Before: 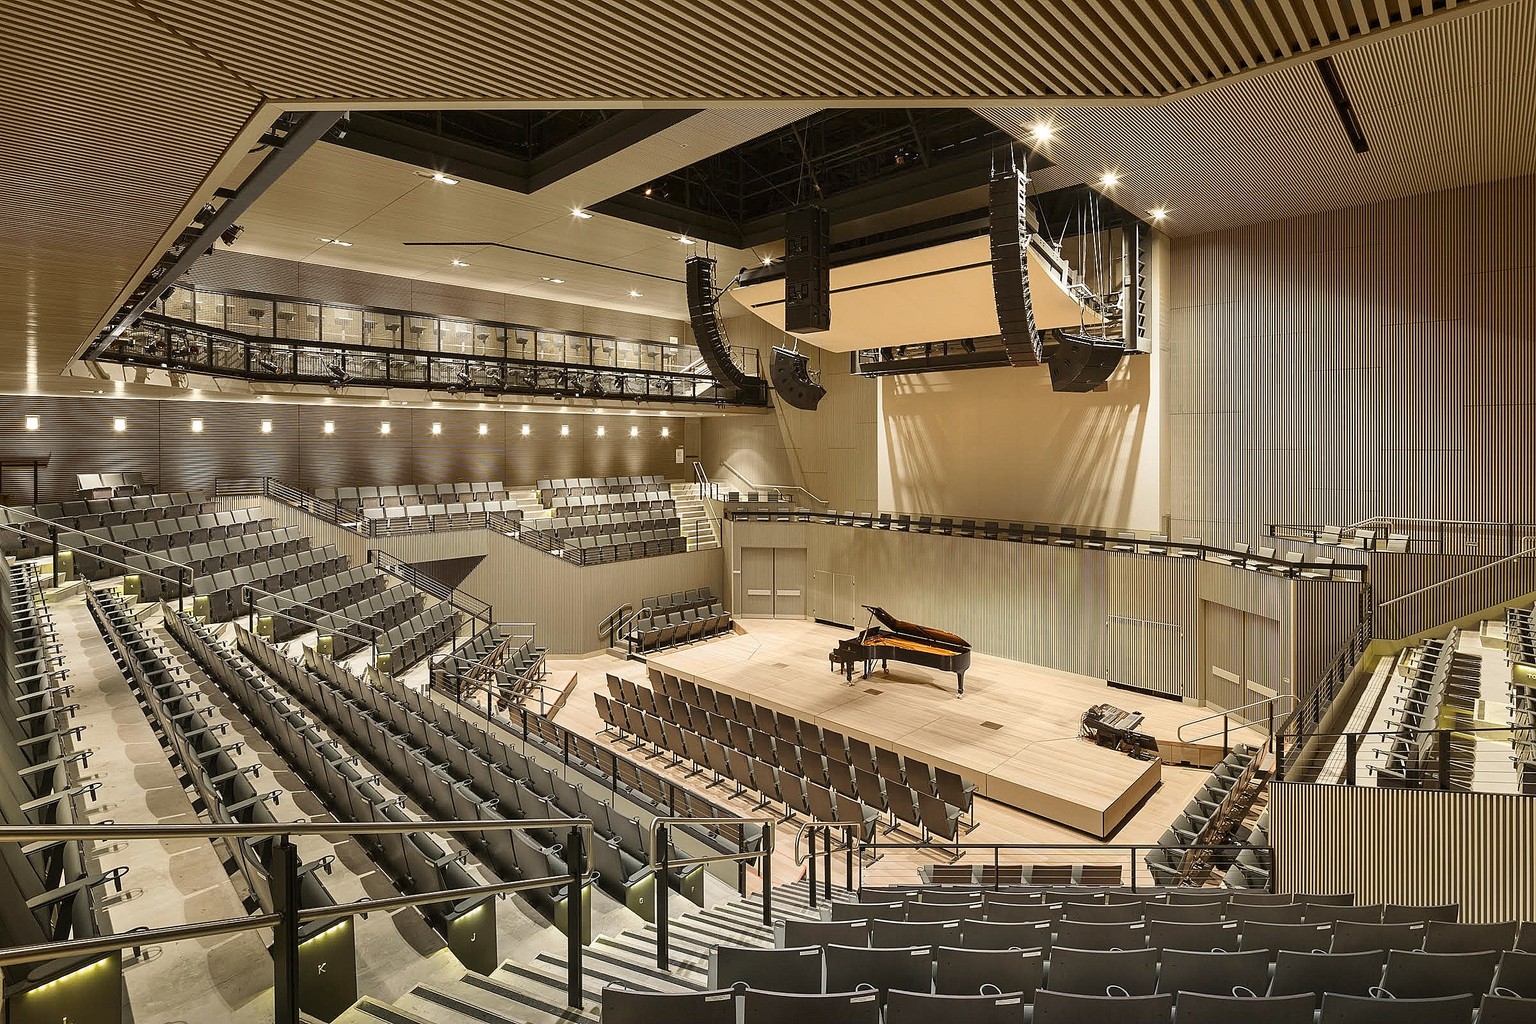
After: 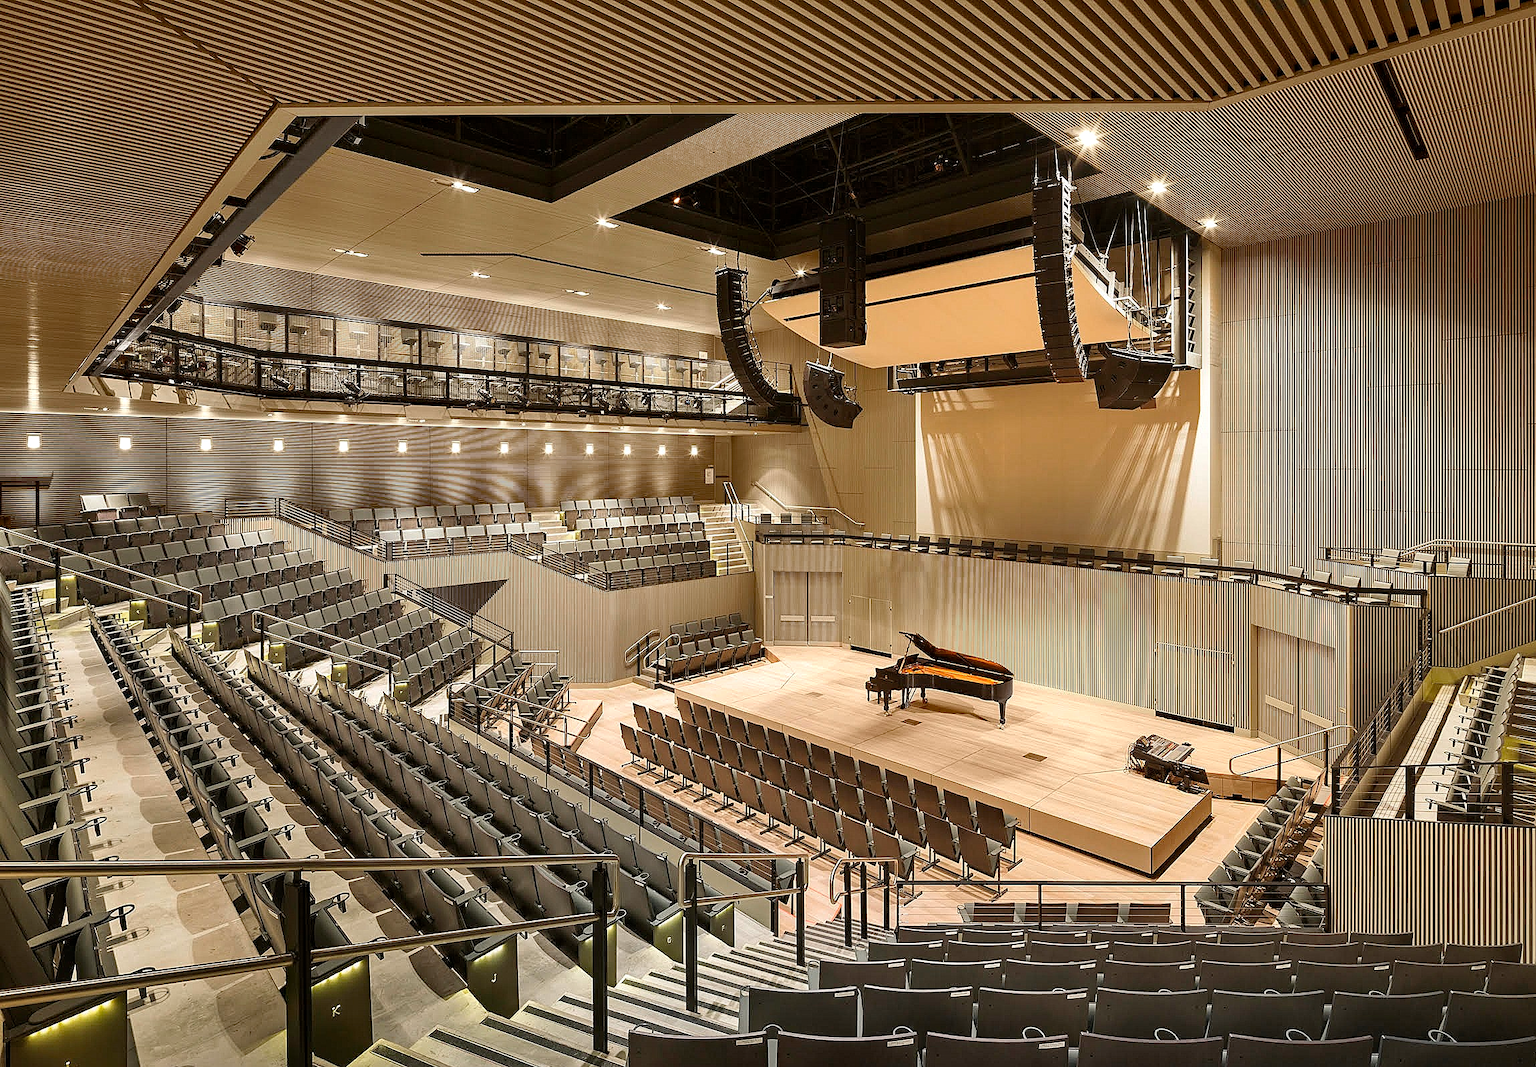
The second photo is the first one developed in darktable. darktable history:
crop: right 4.16%, bottom 0.05%
haze removal: compatibility mode true, adaptive false
